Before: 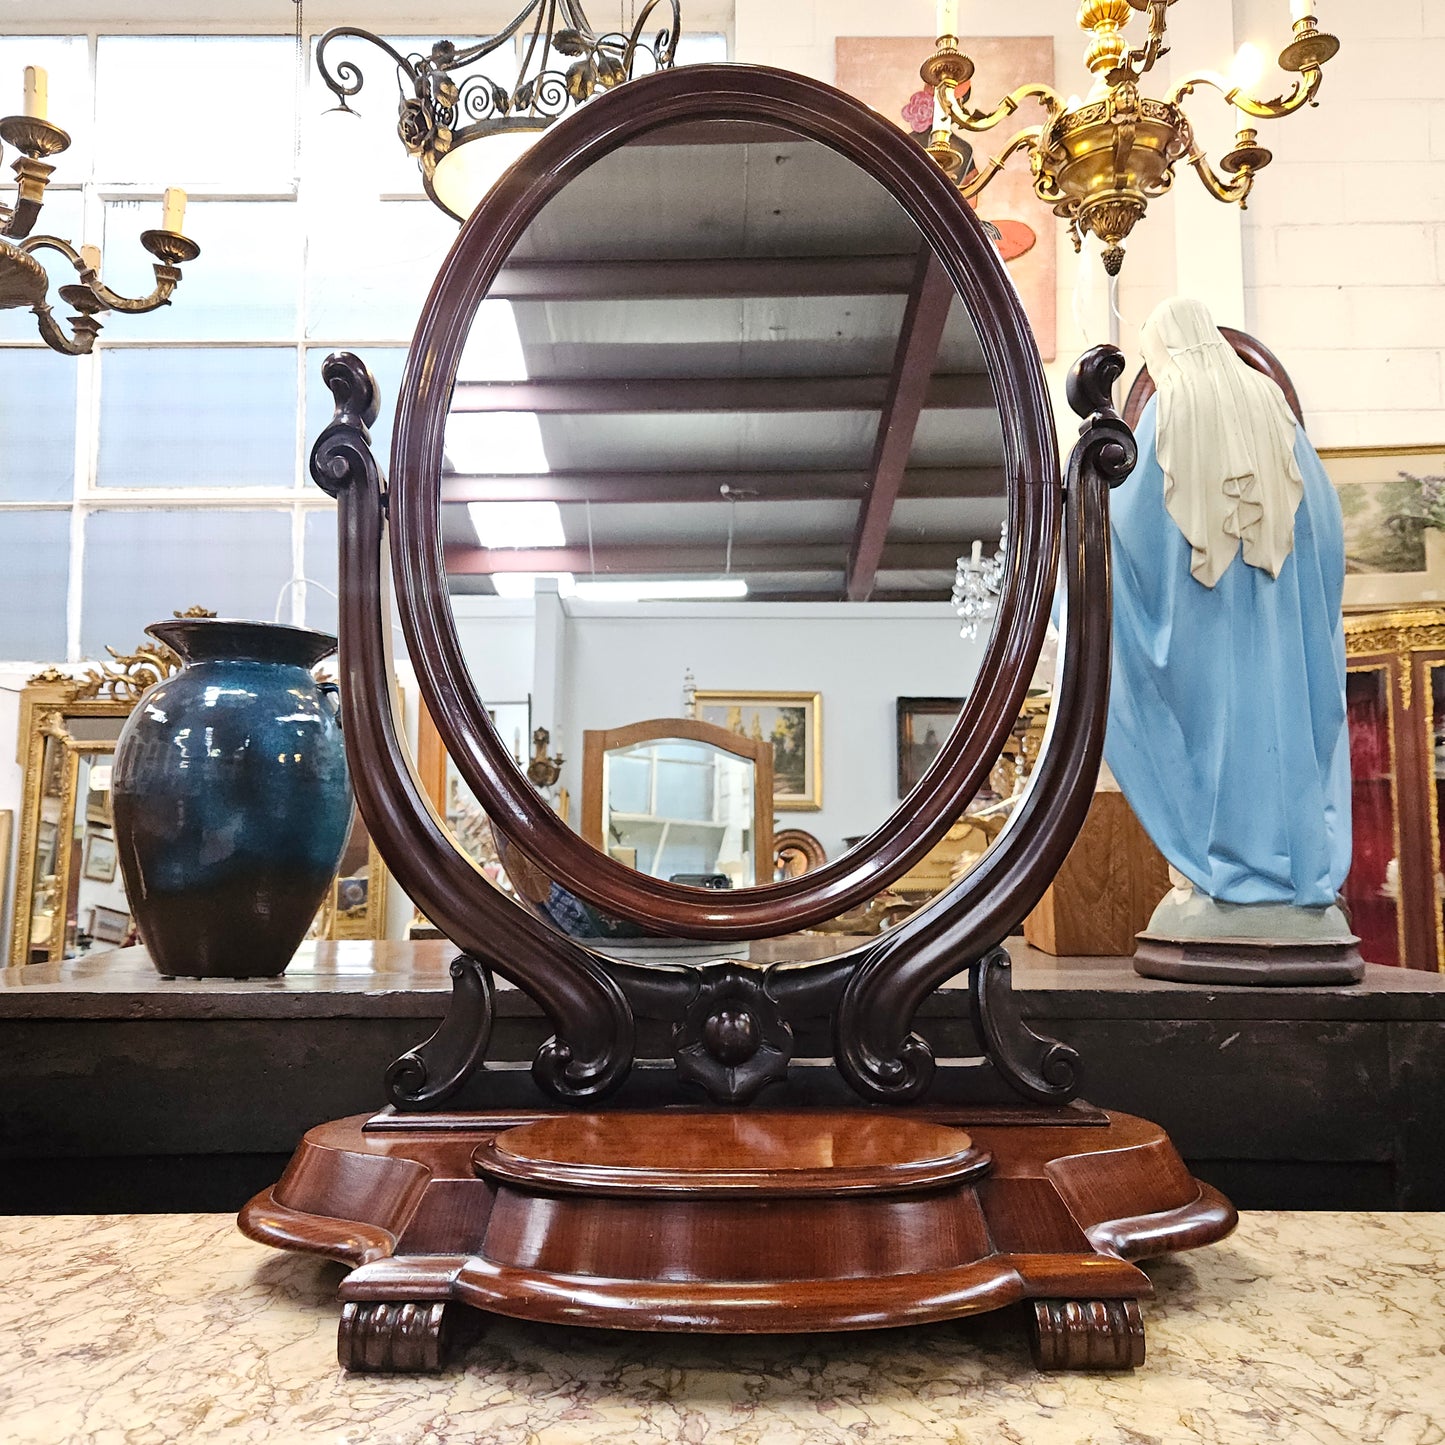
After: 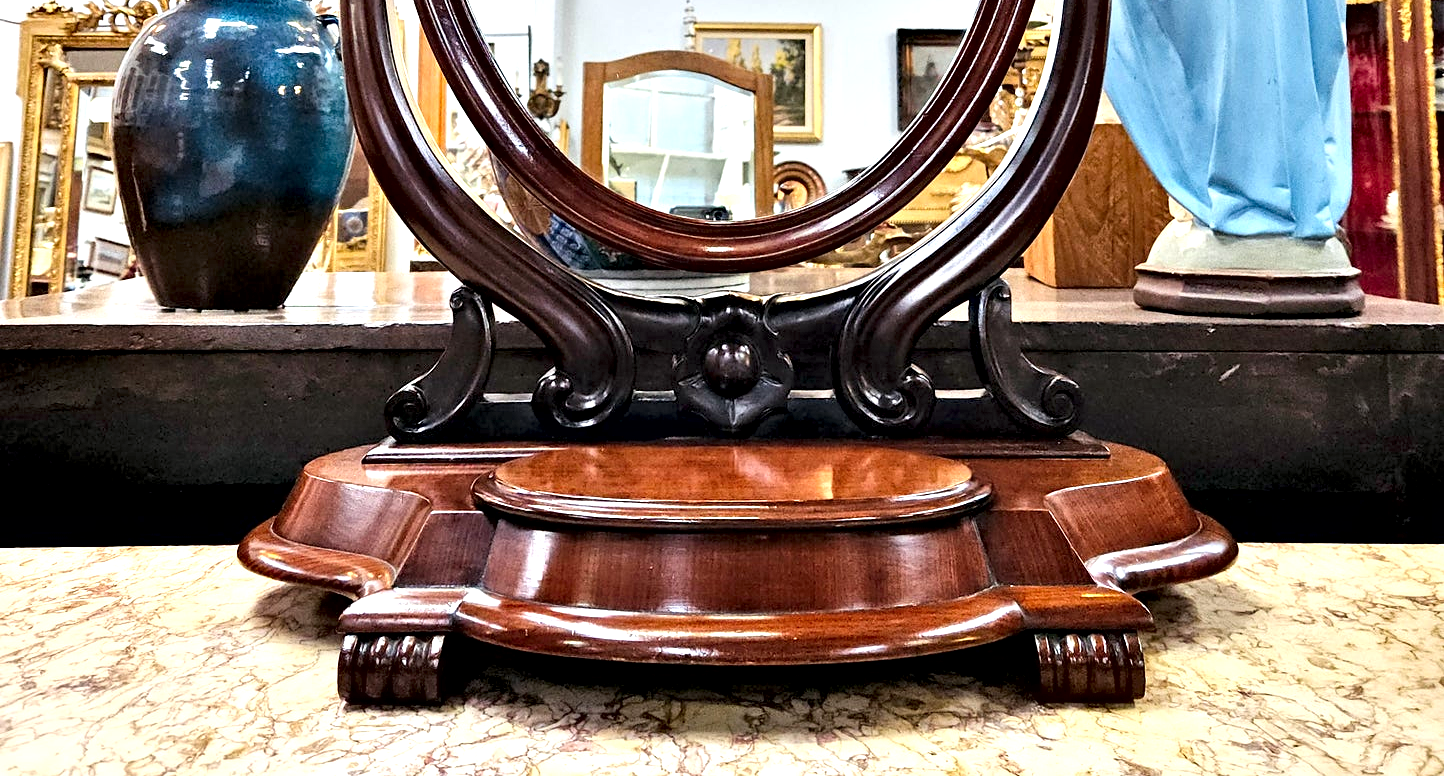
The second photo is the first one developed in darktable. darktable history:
contrast brightness saturation: contrast 0.03, brightness 0.059, saturation 0.125
local contrast: highlights 101%, shadows 102%, detail 120%, midtone range 0.2
crop and rotate: top 46.257%, right 0.037%
exposure: exposure 0.296 EV, compensate exposure bias true, compensate highlight preservation false
contrast equalizer: octaves 7, y [[0.6 ×6], [0.55 ×6], [0 ×6], [0 ×6], [0 ×6]]
